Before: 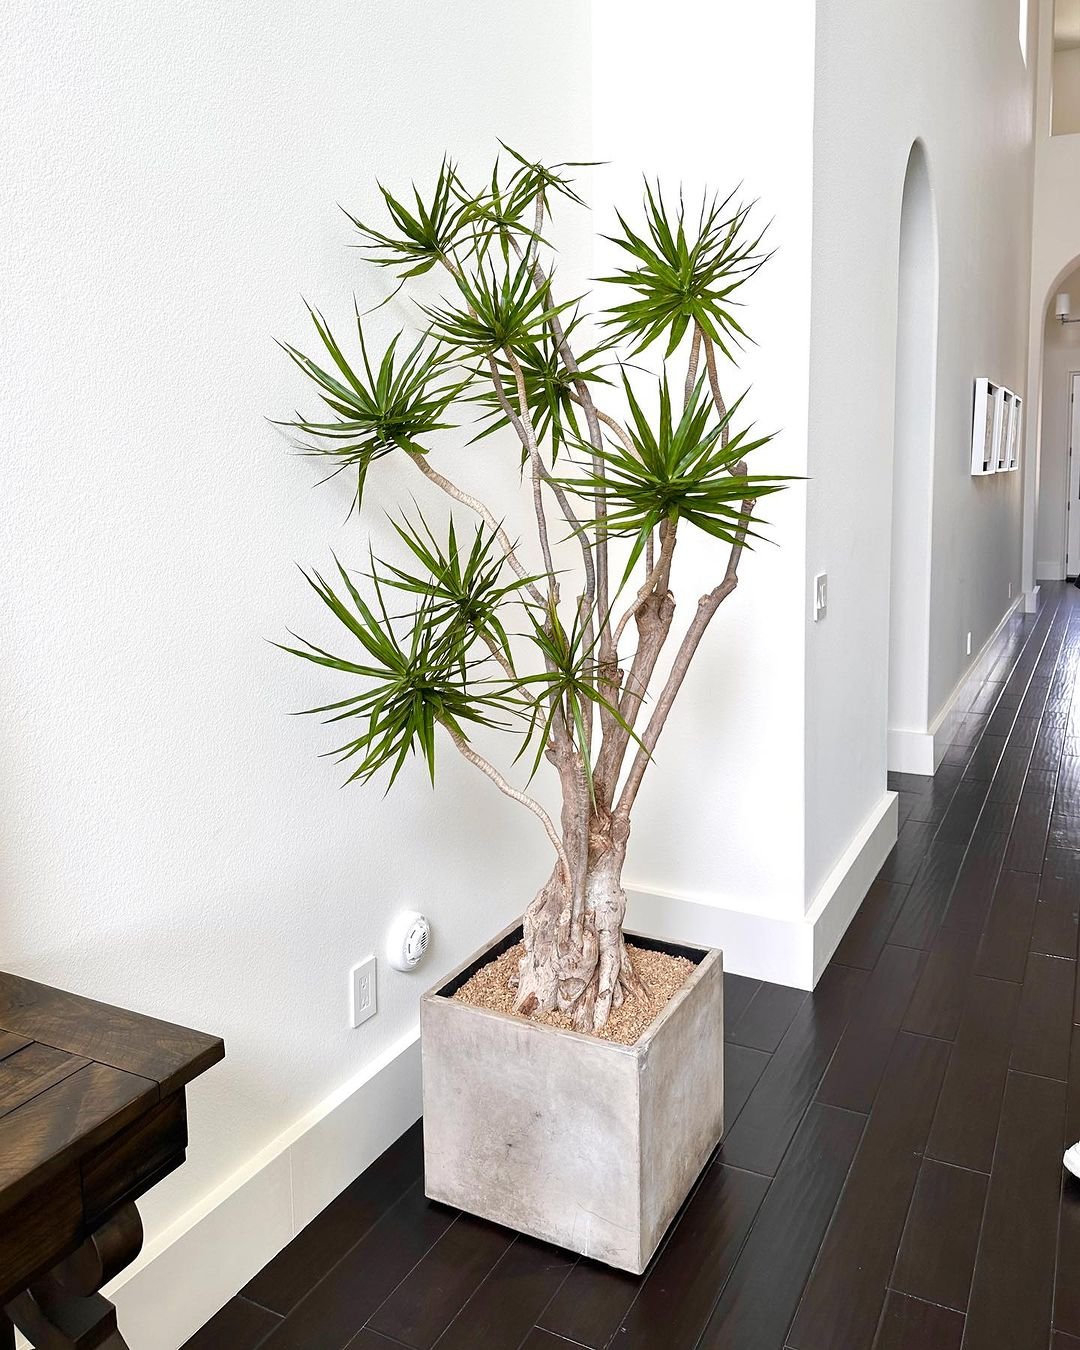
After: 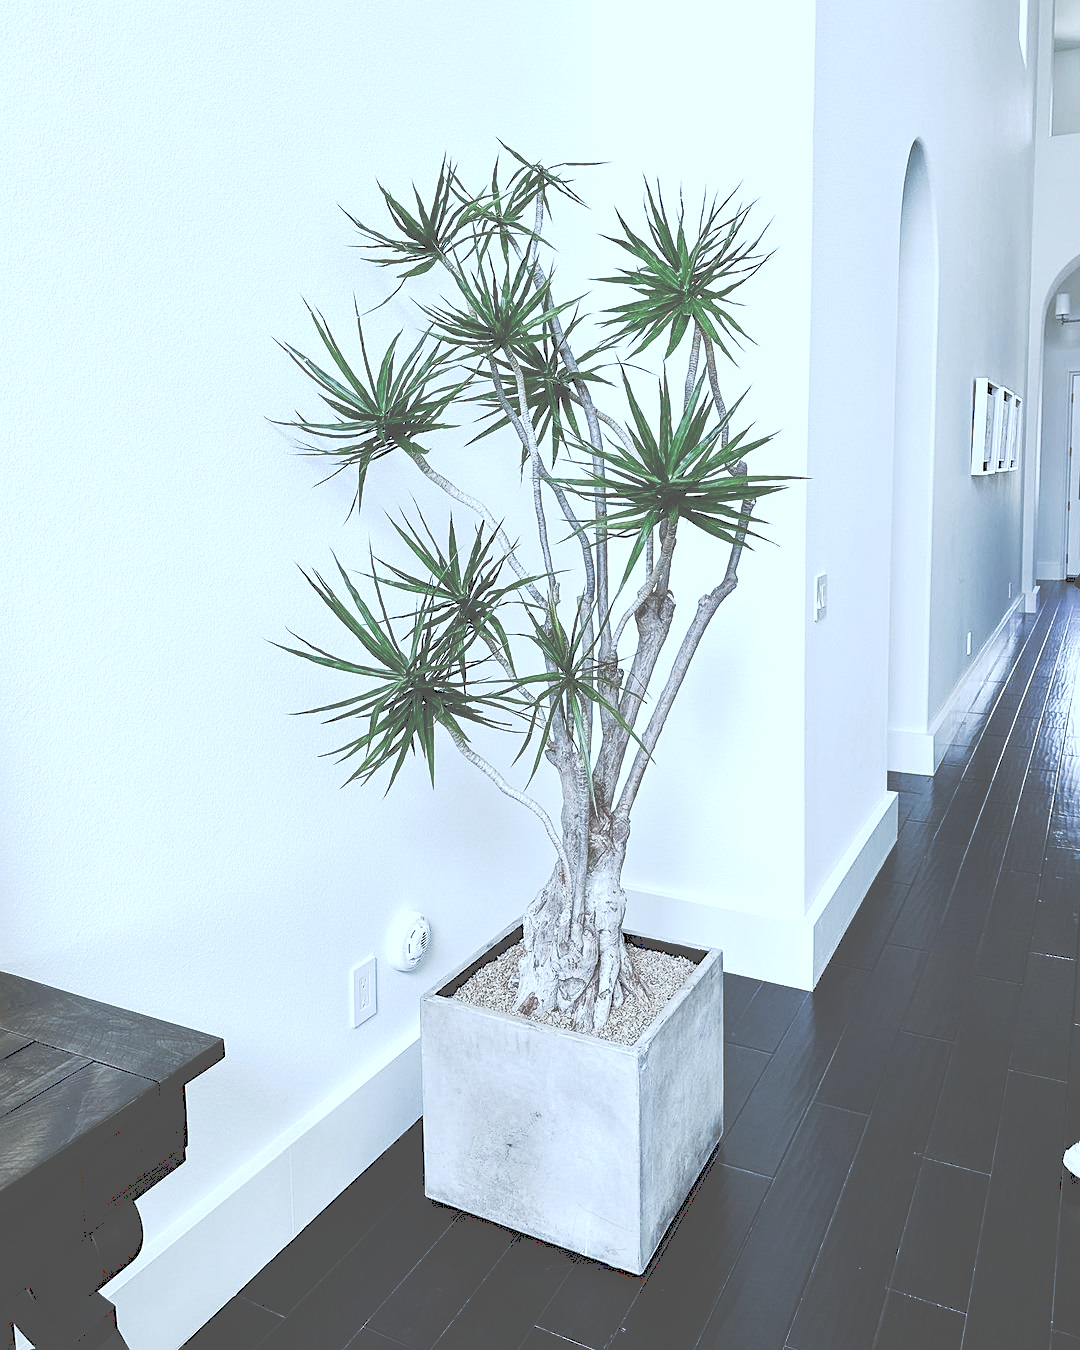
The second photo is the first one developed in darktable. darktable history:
color balance rgb: linear chroma grading › global chroma -16.06%, perceptual saturation grading › global saturation -32.85%, global vibrance -23.56%
color calibration: illuminant custom, x 0.432, y 0.395, temperature 3098 K
tone curve: curves: ch0 [(0, 0) (0.003, 0.334) (0.011, 0.338) (0.025, 0.338) (0.044, 0.338) (0.069, 0.339) (0.1, 0.342) (0.136, 0.343) (0.177, 0.349) (0.224, 0.36) (0.277, 0.385) (0.335, 0.42) (0.399, 0.465) (0.468, 0.535) (0.543, 0.632) (0.623, 0.73) (0.709, 0.814) (0.801, 0.879) (0.898, 0.935) (1, 1)], preserve colors none
sharpen: amount 0.2
